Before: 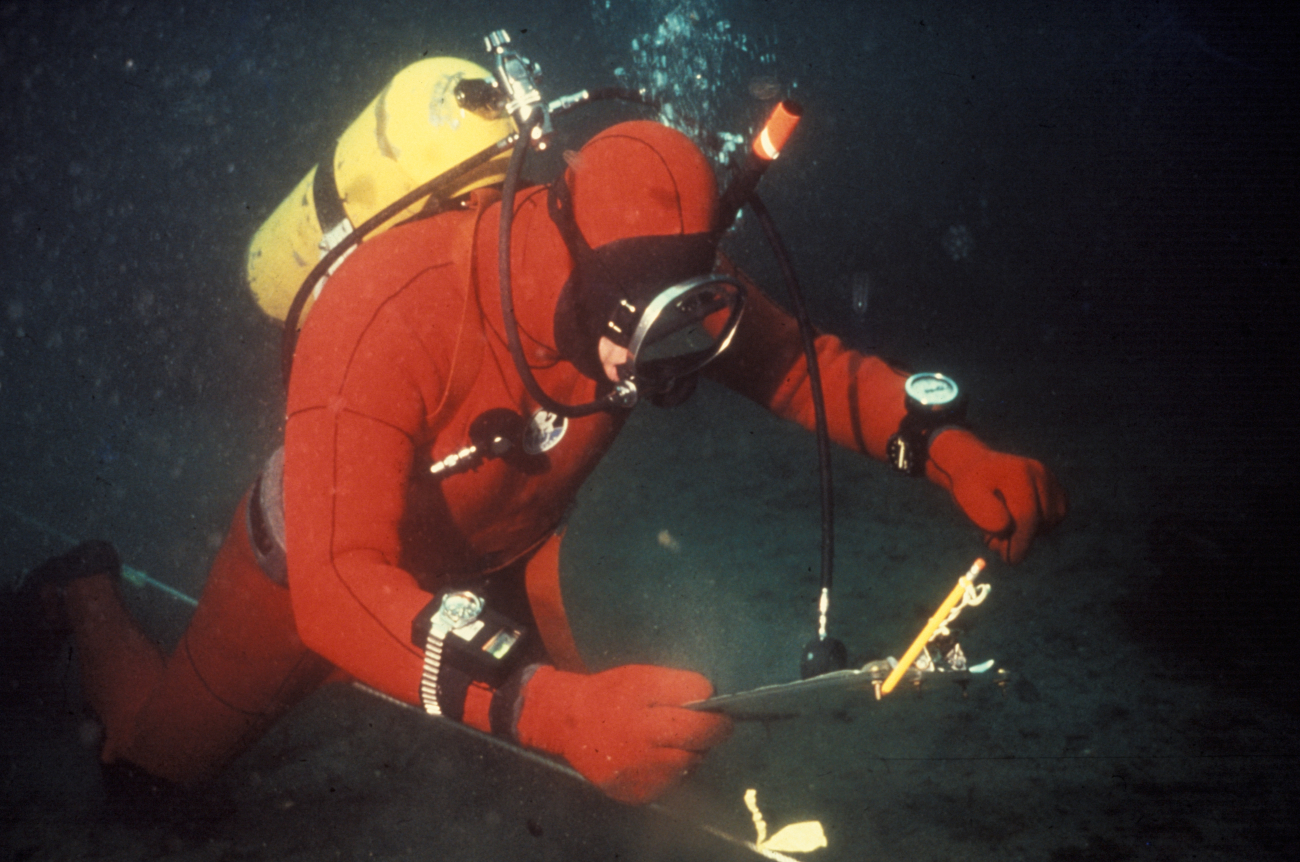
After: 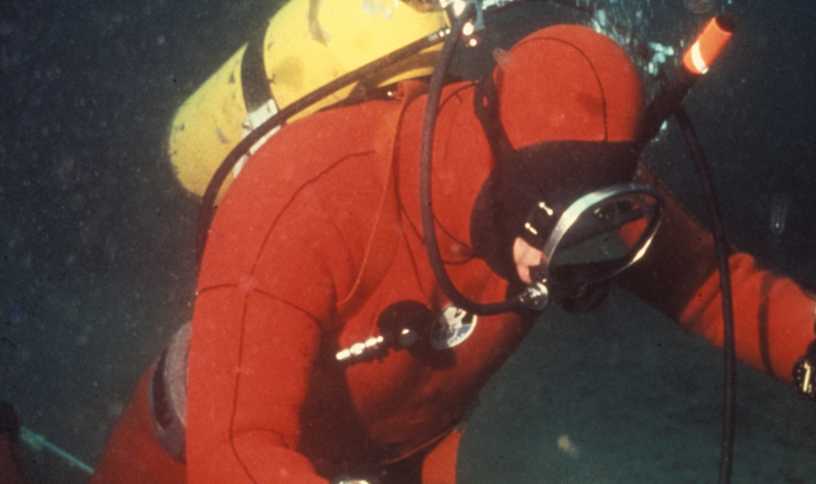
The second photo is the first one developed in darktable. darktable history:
crop and rotate: angle -4.5°, left 2.199%, top 6.743%, right 27.766%, bottom 30.601%
